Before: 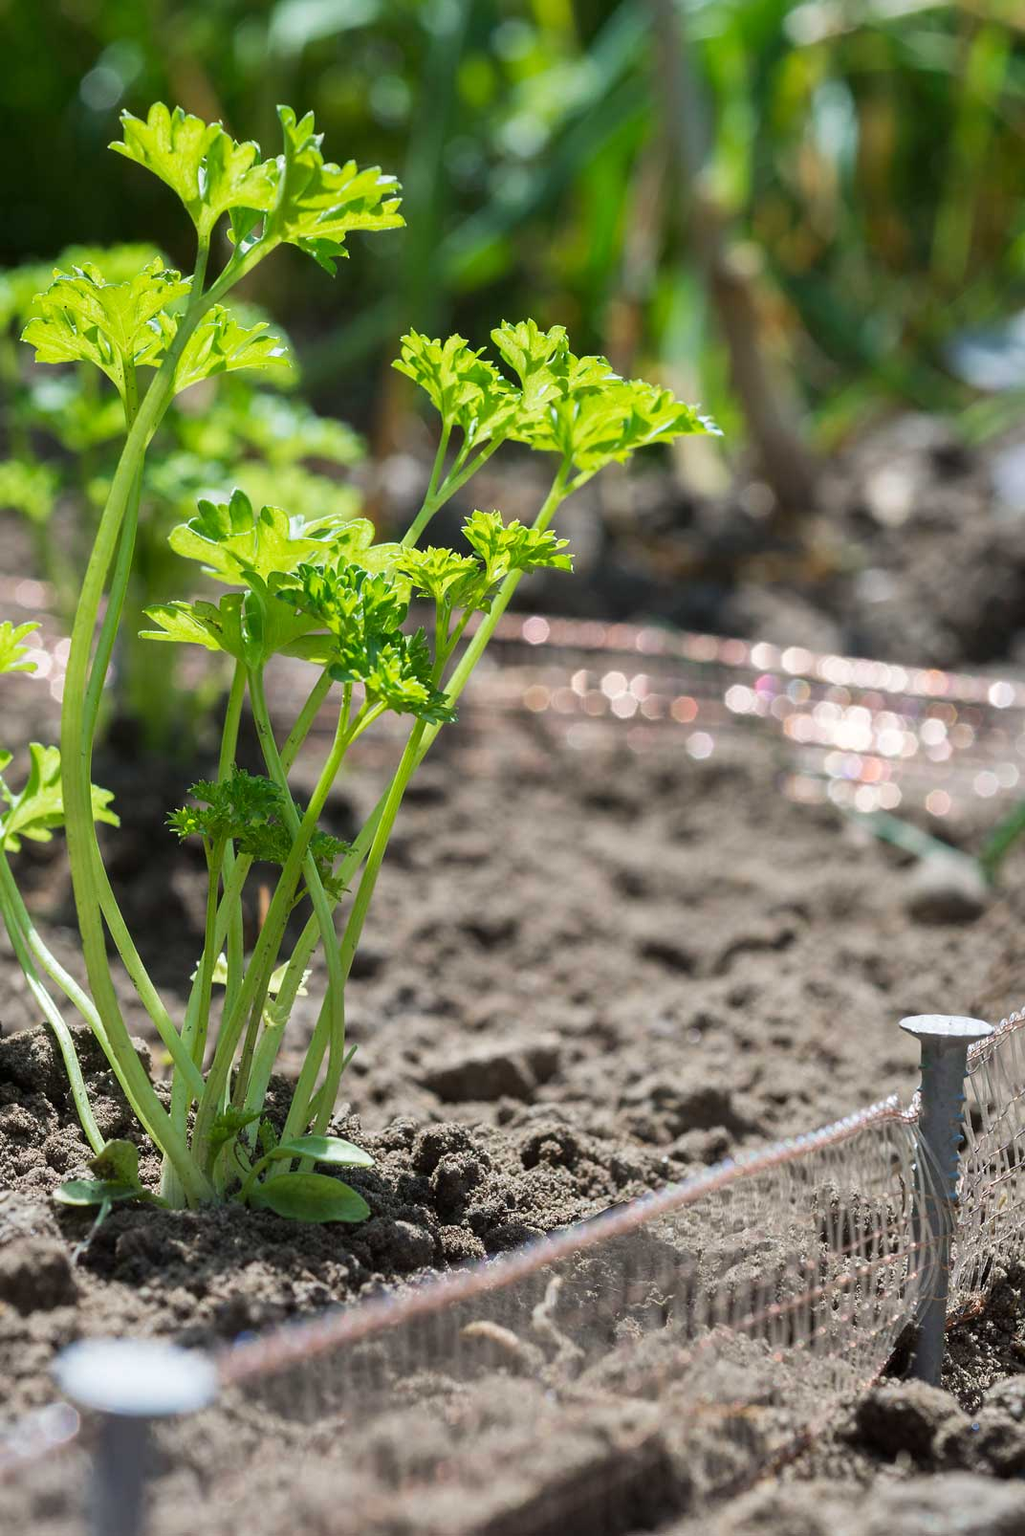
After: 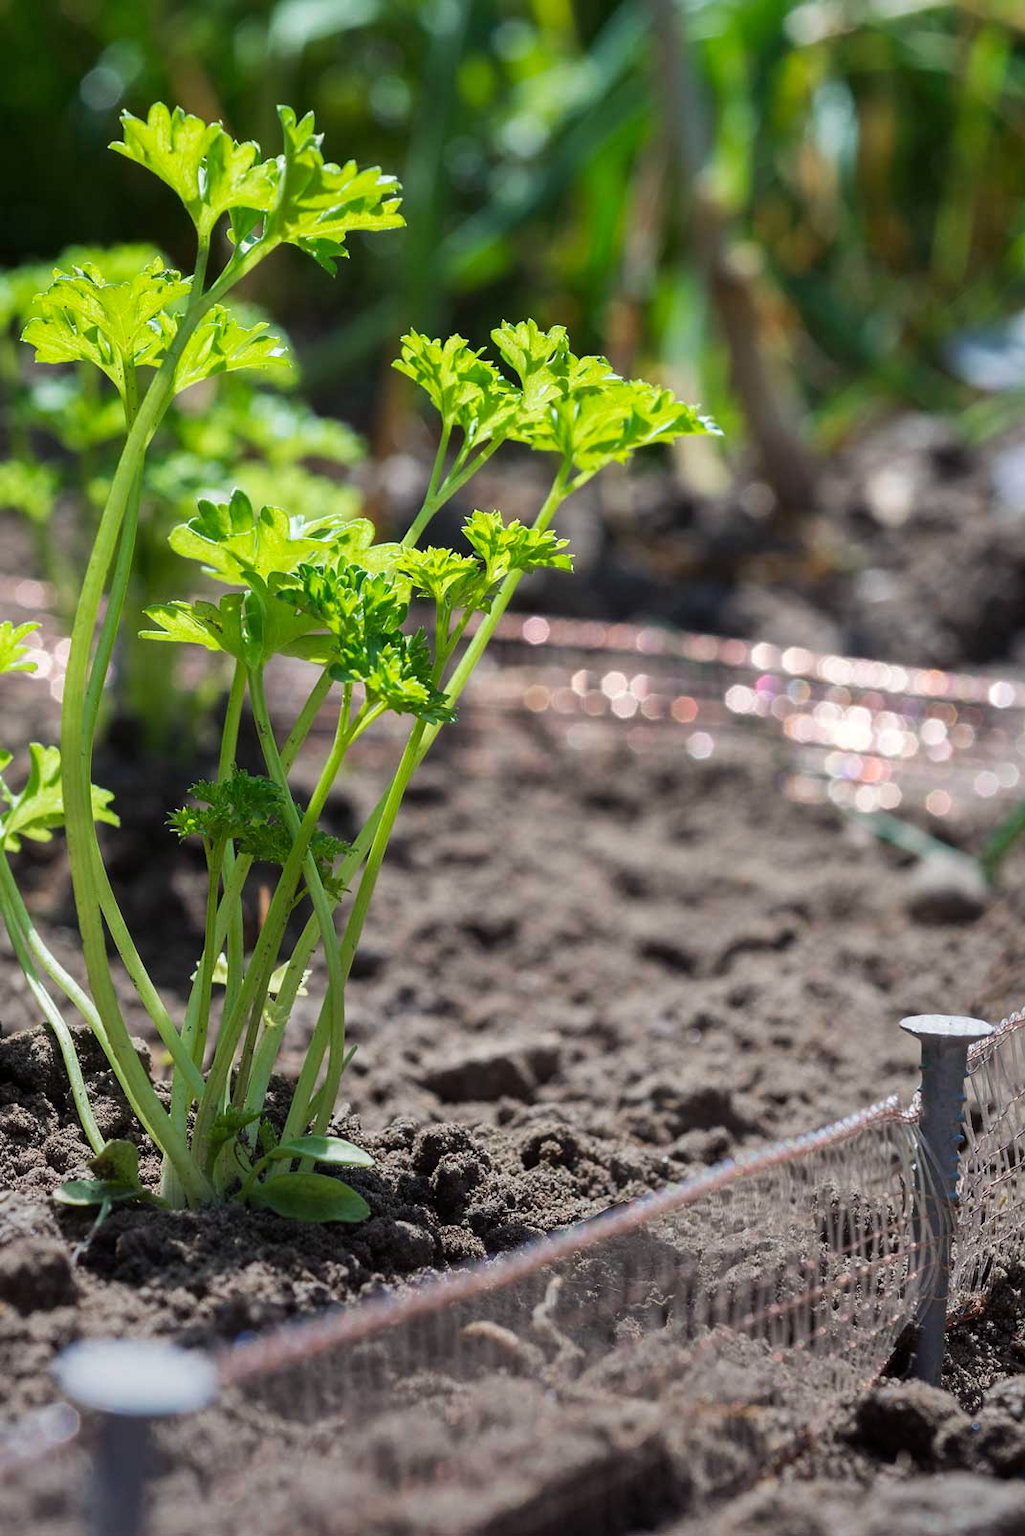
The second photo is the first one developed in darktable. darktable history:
graduated density: rotation -180°, offset 27.42
color balance: gamma [0.9, 0.988, 0.975, 1.025], gain [1.05, 1, 1, 1]
